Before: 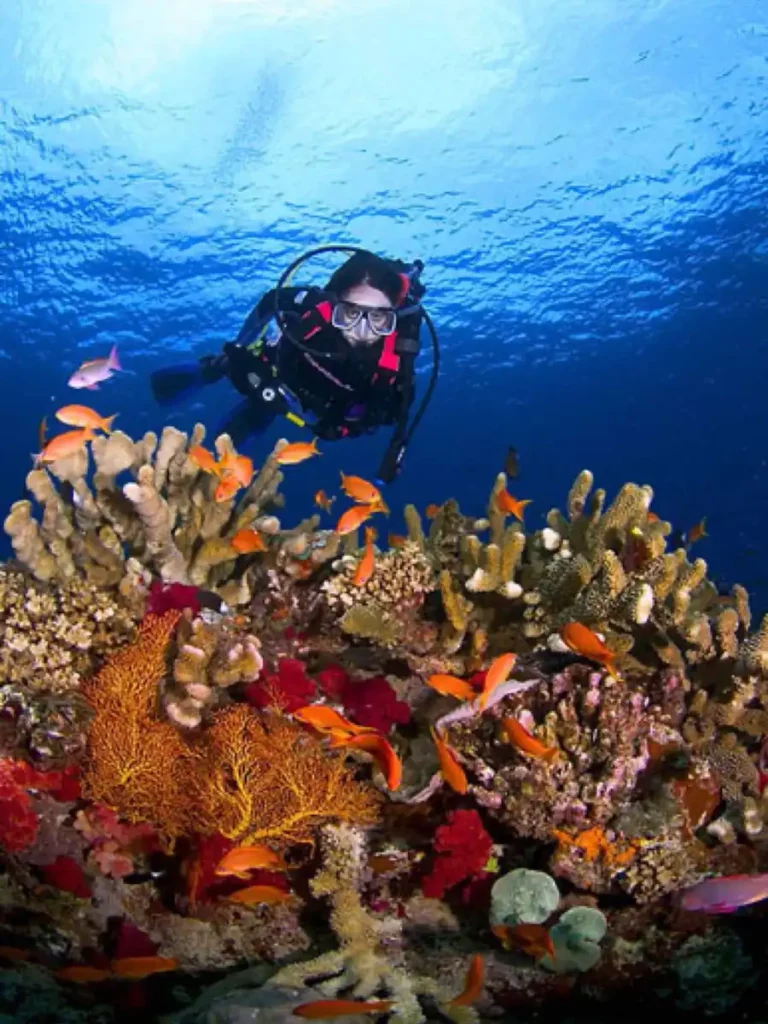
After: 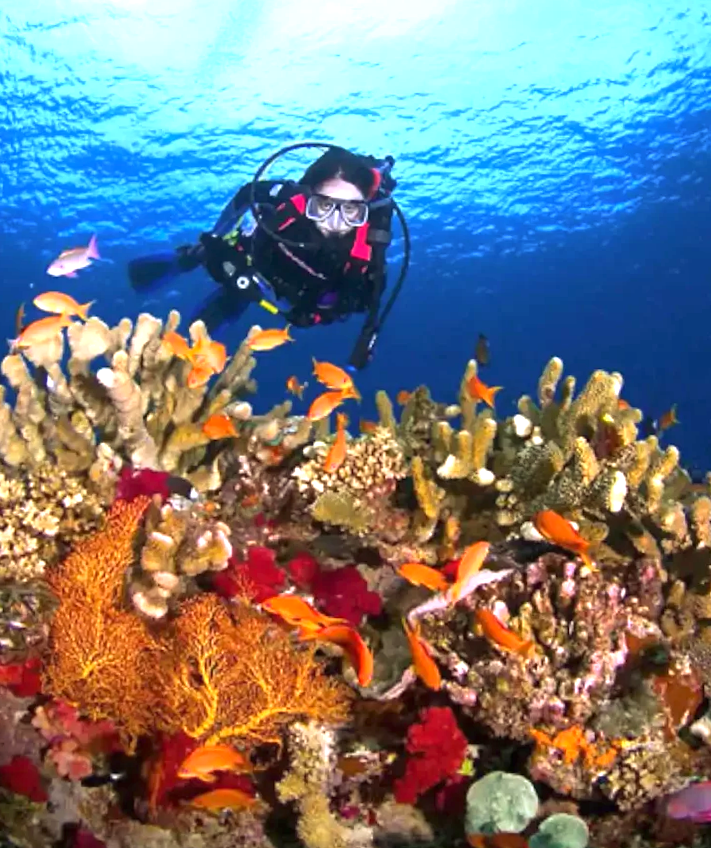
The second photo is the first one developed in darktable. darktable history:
exposure: black level correction 0, exposure 1 EV, compensate highlight preservation false
rotate and perspective: rotation 0.215°, lens shift (vertical) -0.139, crop left 0.069, crop right 0.939, crop top 0.002, crop bottom 0.996
rgb curve: curves: ch2 [(0, 0) (0.567, 0.512) (1, 1)], mode RGB, independent channels
crop: top 7.625%, bottom 8.027%
